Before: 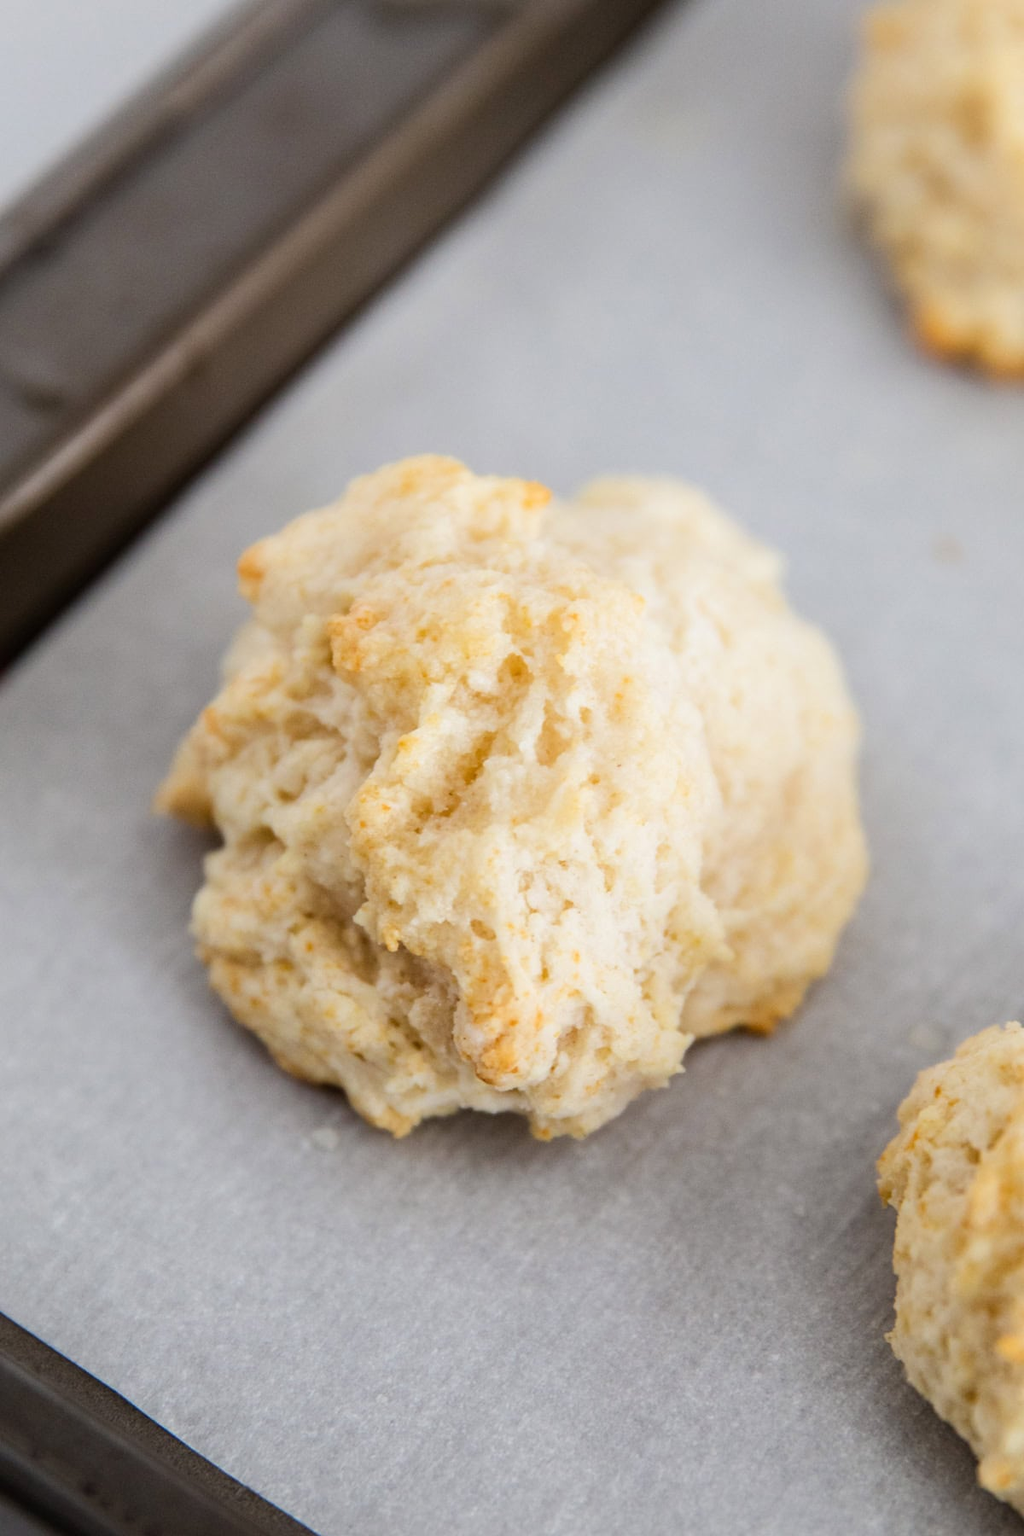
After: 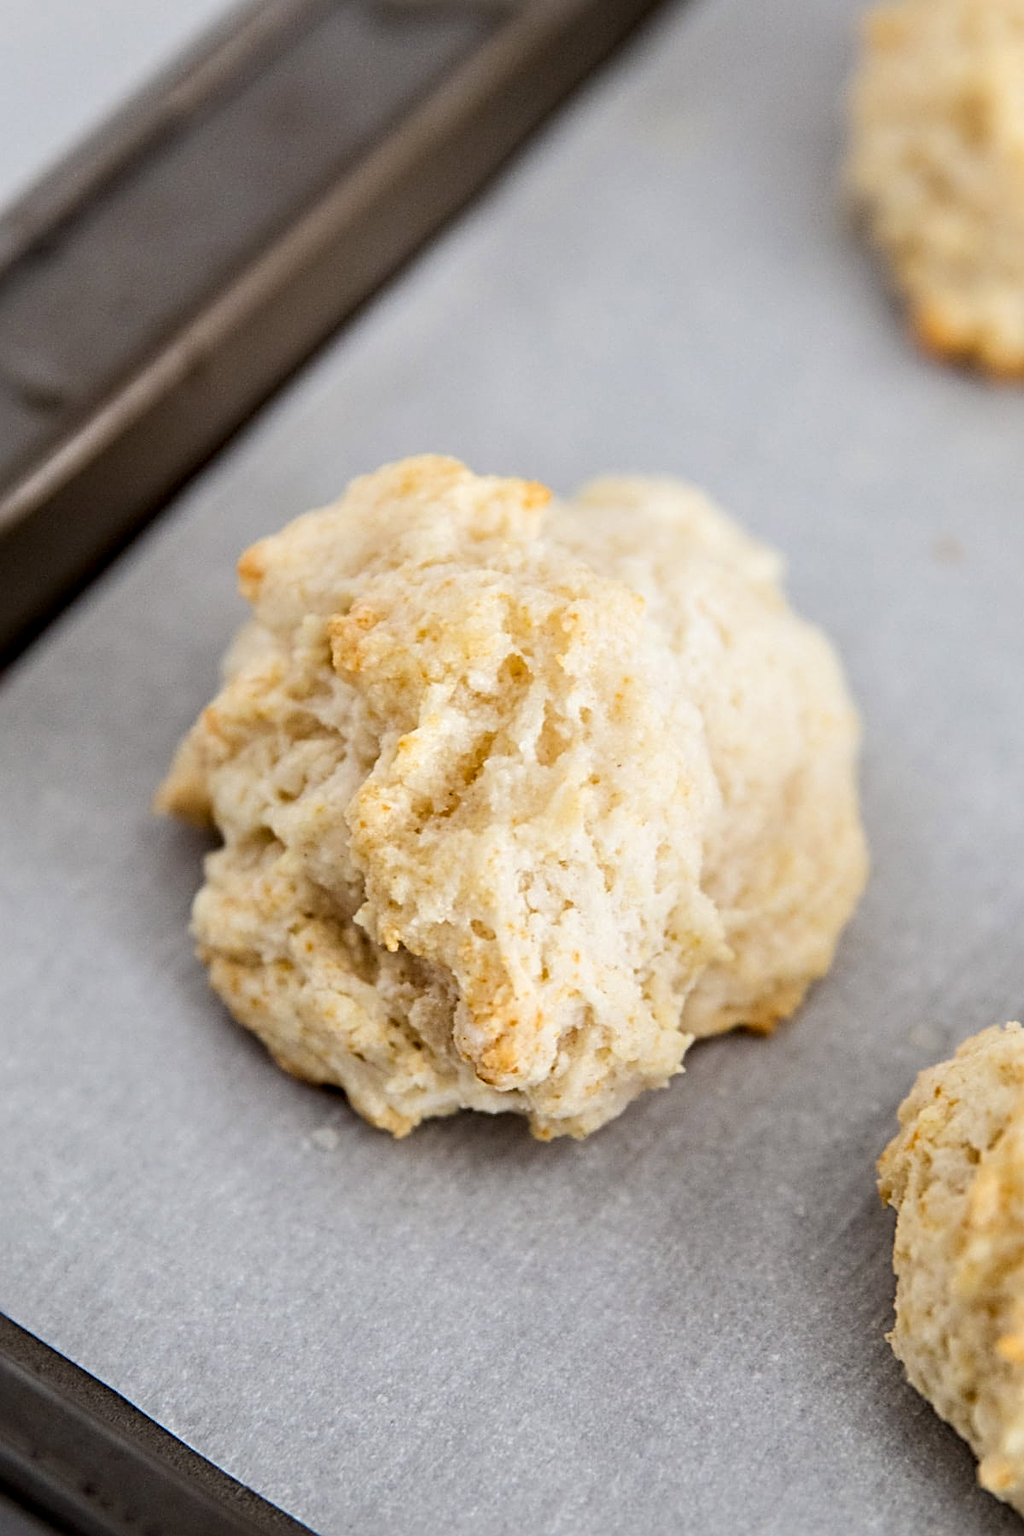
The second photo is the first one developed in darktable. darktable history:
sharpen: radius 3.983
contrast equalizer: octaves 7, y [[0.546, 0.552, 0.554, 0.554, 0.552, 0.546], [0.5 ×6], [0.5 ×6], [0 ×6], [0 ×6]]
